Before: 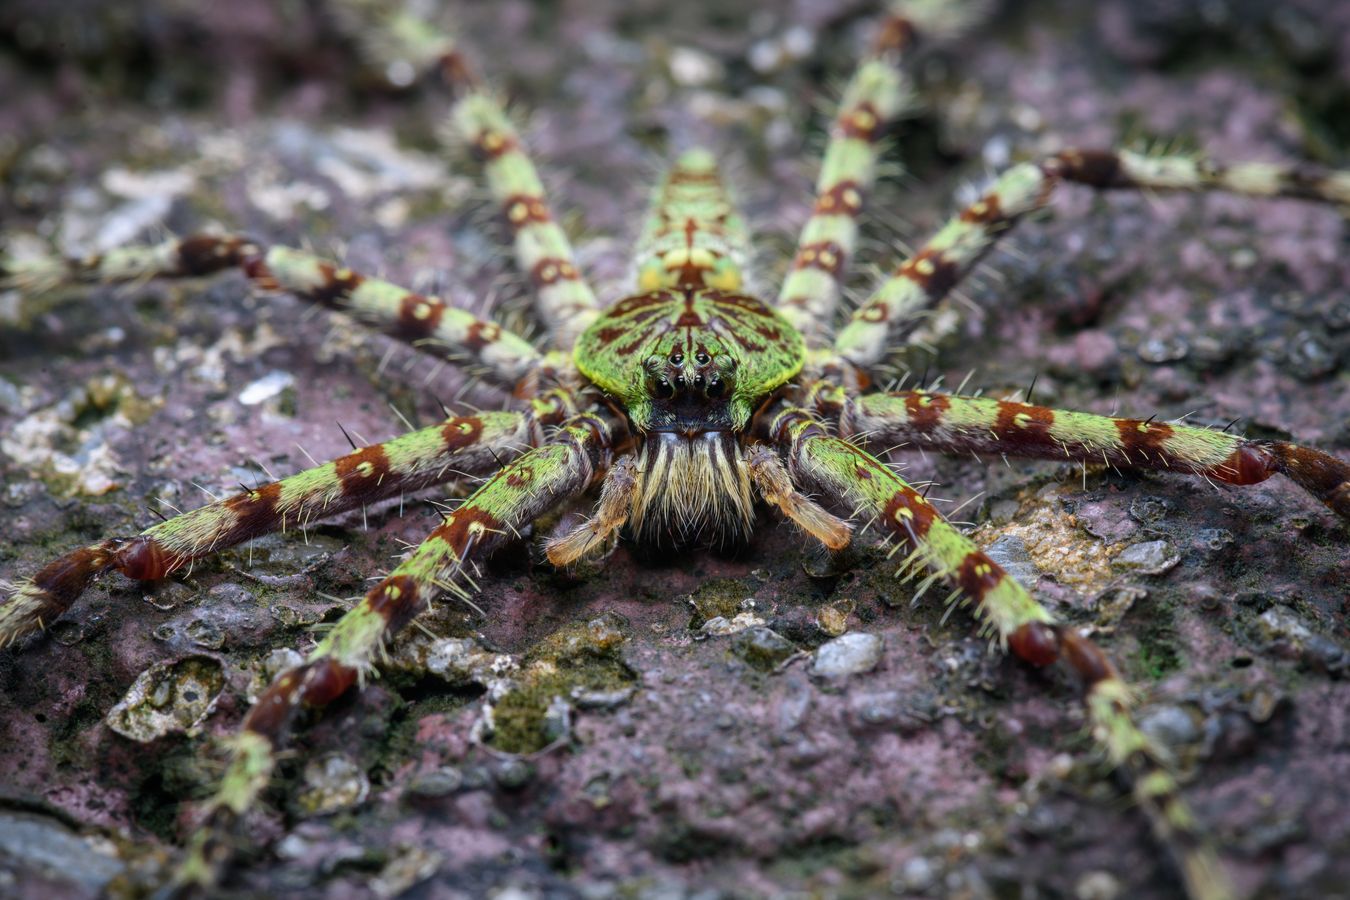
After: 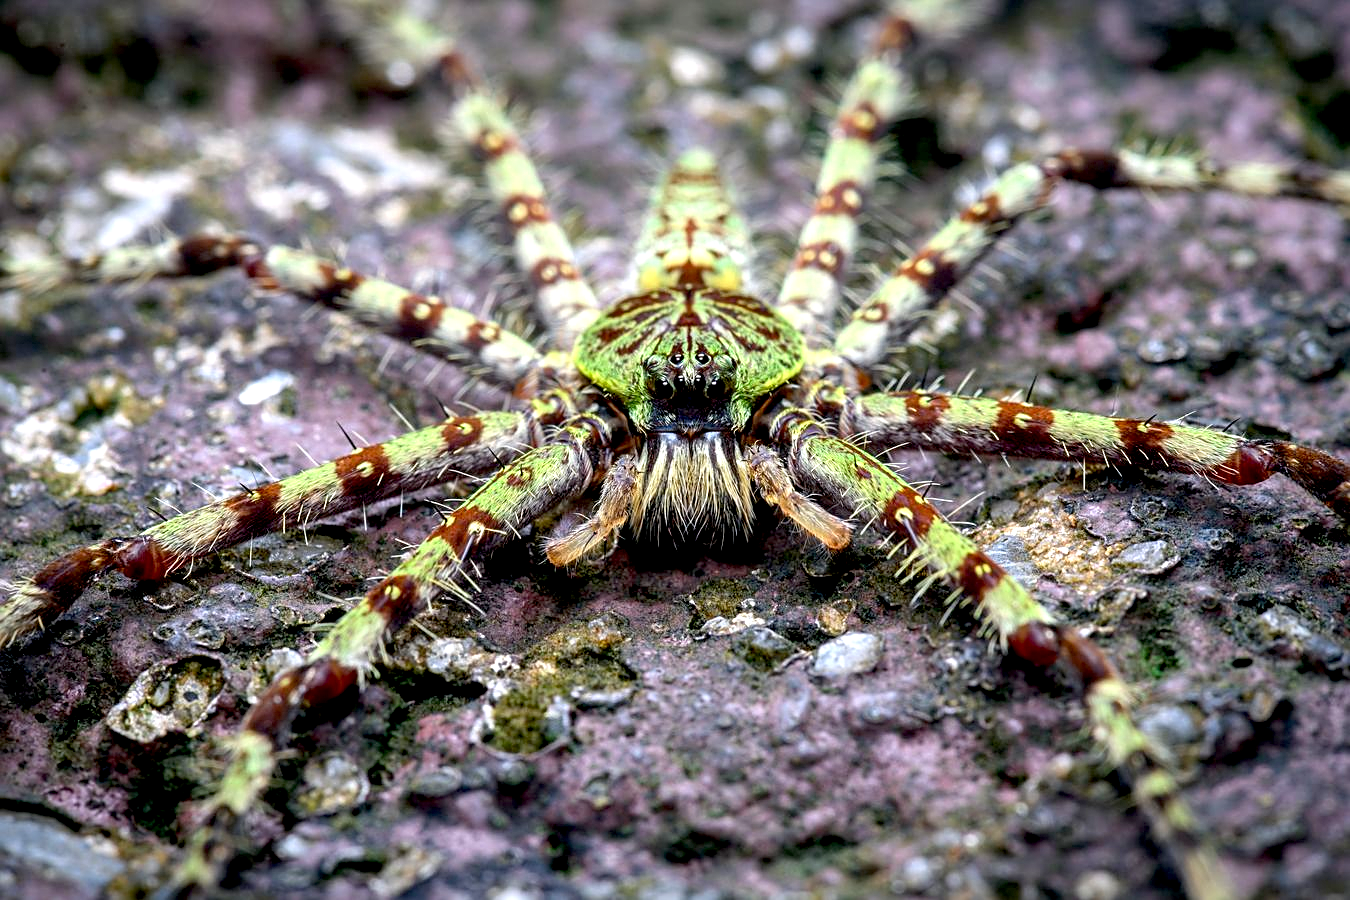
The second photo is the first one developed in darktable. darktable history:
shadows and highlights: shadows 32.63, highlights -46.79, compress 49.8%, highlights color adjustment 0.554%, soften with gaussian
sharpen: on, module defaults
exposure: black level correction 0.012, exposure 0.697 EV, compensate highlight preservation false
